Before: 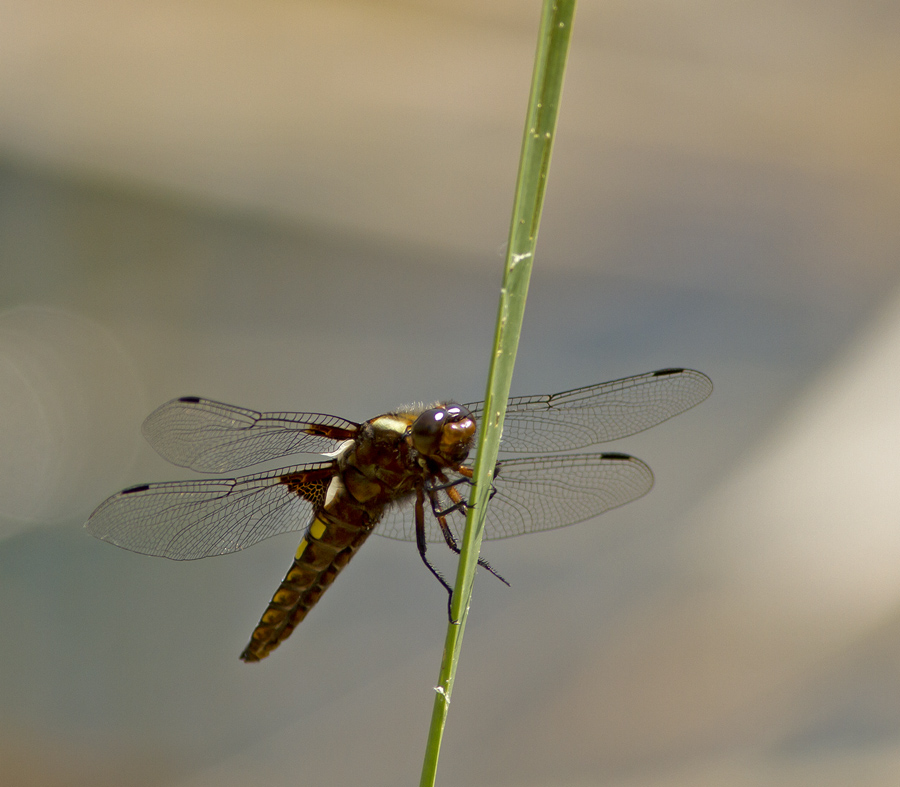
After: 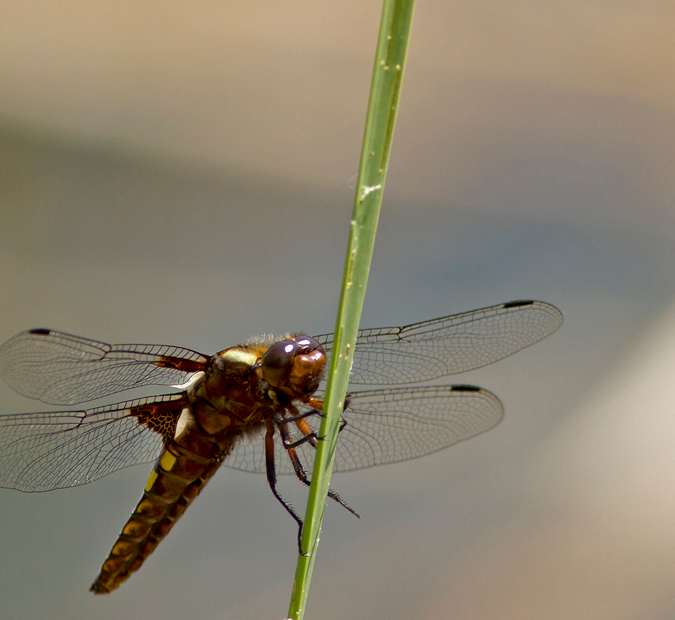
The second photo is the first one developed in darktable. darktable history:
crop: left 16.769%, top 8.692%, right 8.2%, bottom 12.425%
